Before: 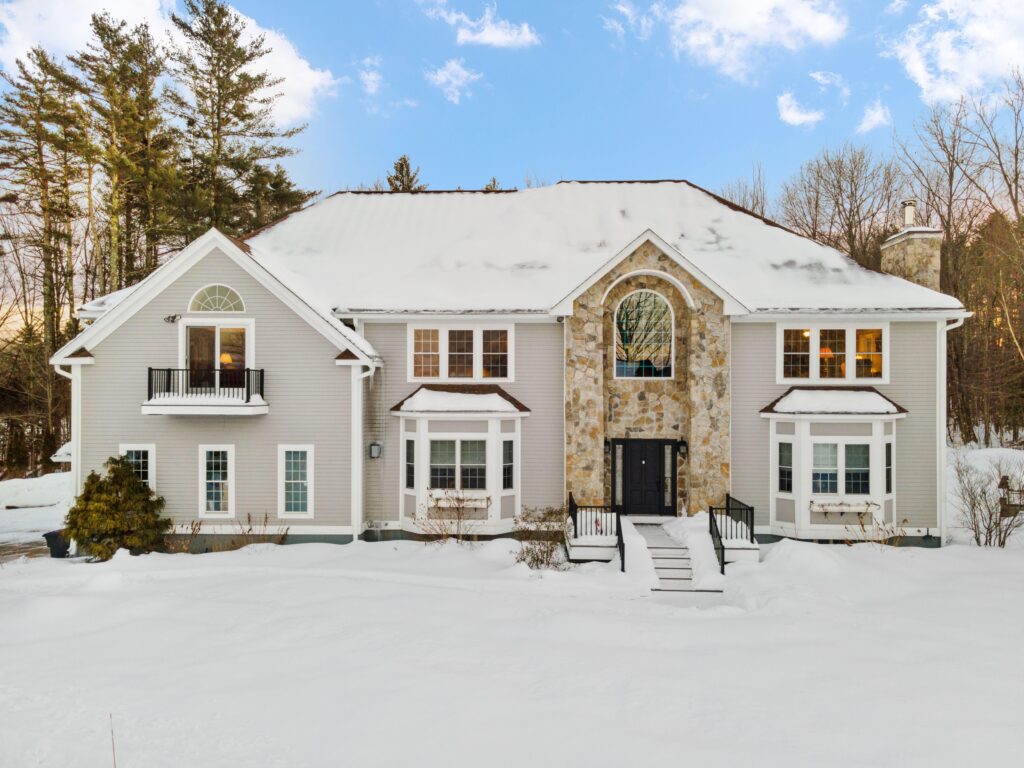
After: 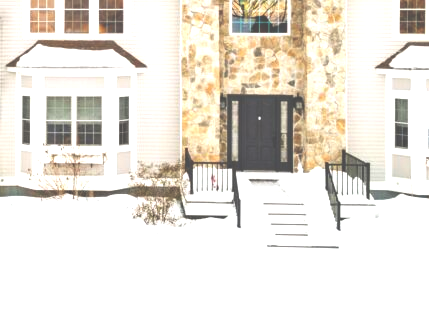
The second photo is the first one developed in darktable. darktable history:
crop: left 37.572%, top 44.901%, right 20.495%, bottom 13.802%
exposure: black level correction -0.024, exposure 1.393 EV, compensate highlight preservation false
